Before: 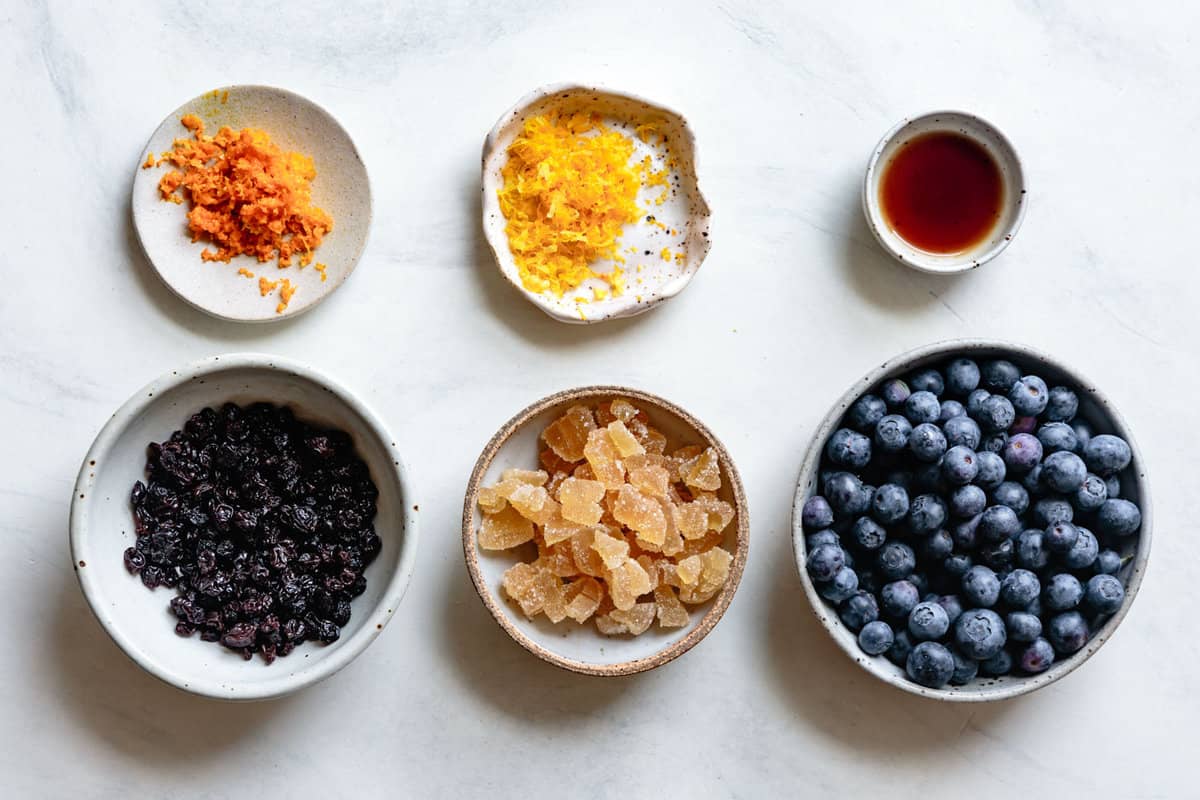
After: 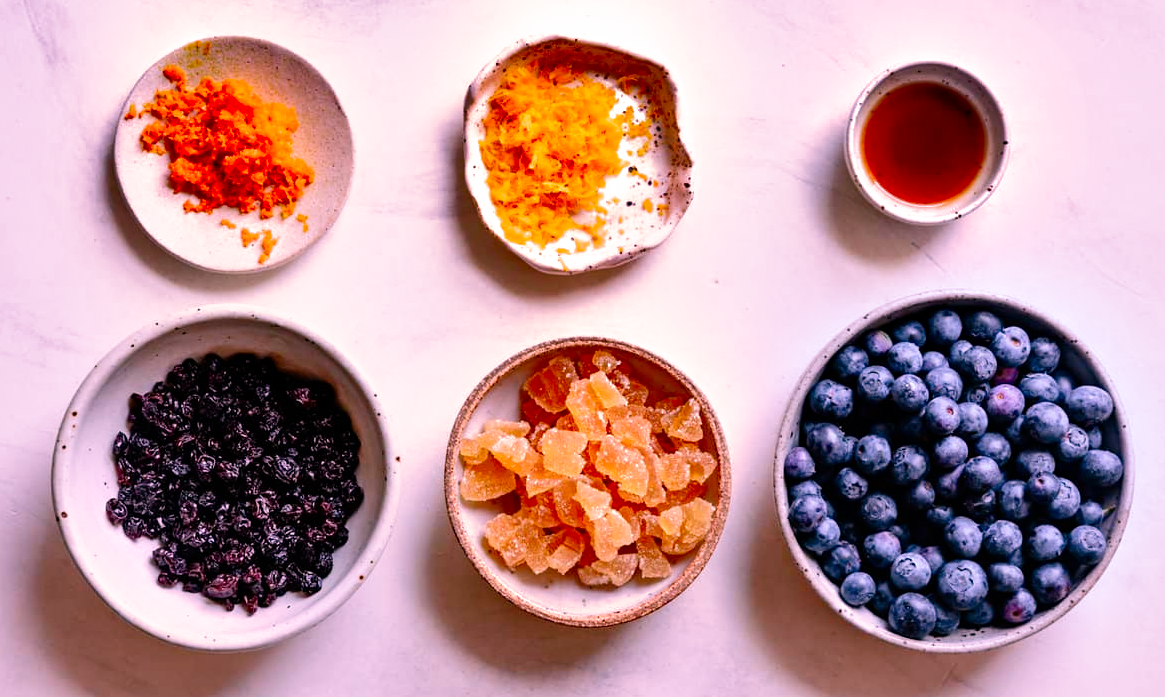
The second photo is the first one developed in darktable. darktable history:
white balance: red 1.188, blue 1.11
filmic rgb: black relative exposure -16 EV, threshold -0.33 EV, transition 3.19 EV, structure ↔ texture 100%, target black luminance 0%, hardness 7.57, latitude 72.96%, contrast 0.908, highlights saturation mix 10%, shadows ↔ highlights balance -0.38%, add noise in highlights 0, preserve chrominance no, color science v4 (2020), iterations of high-quality reconstruction 10, enable highlight reconstruction true
crop: left 1.507%, top 6.147%, right 1.379%, bottom 6.637%
shadows and highlights: low approximation 0.01, soften with gaussian
tone equalizer: -8 EV -0.417 EV, -7 EV -0.389 EV, -6 EV -0.333 EV, -5 EV -0.222 EV, -3 EV 0.222 EV, -2 EV 0.333 EV, -1 EV 0.389 EV, +0 EV 0.417 EV, edges refinement/feathering 500, mask exposure compensation -1.57 EV, preserve details no
color correction: saturation 1.32
